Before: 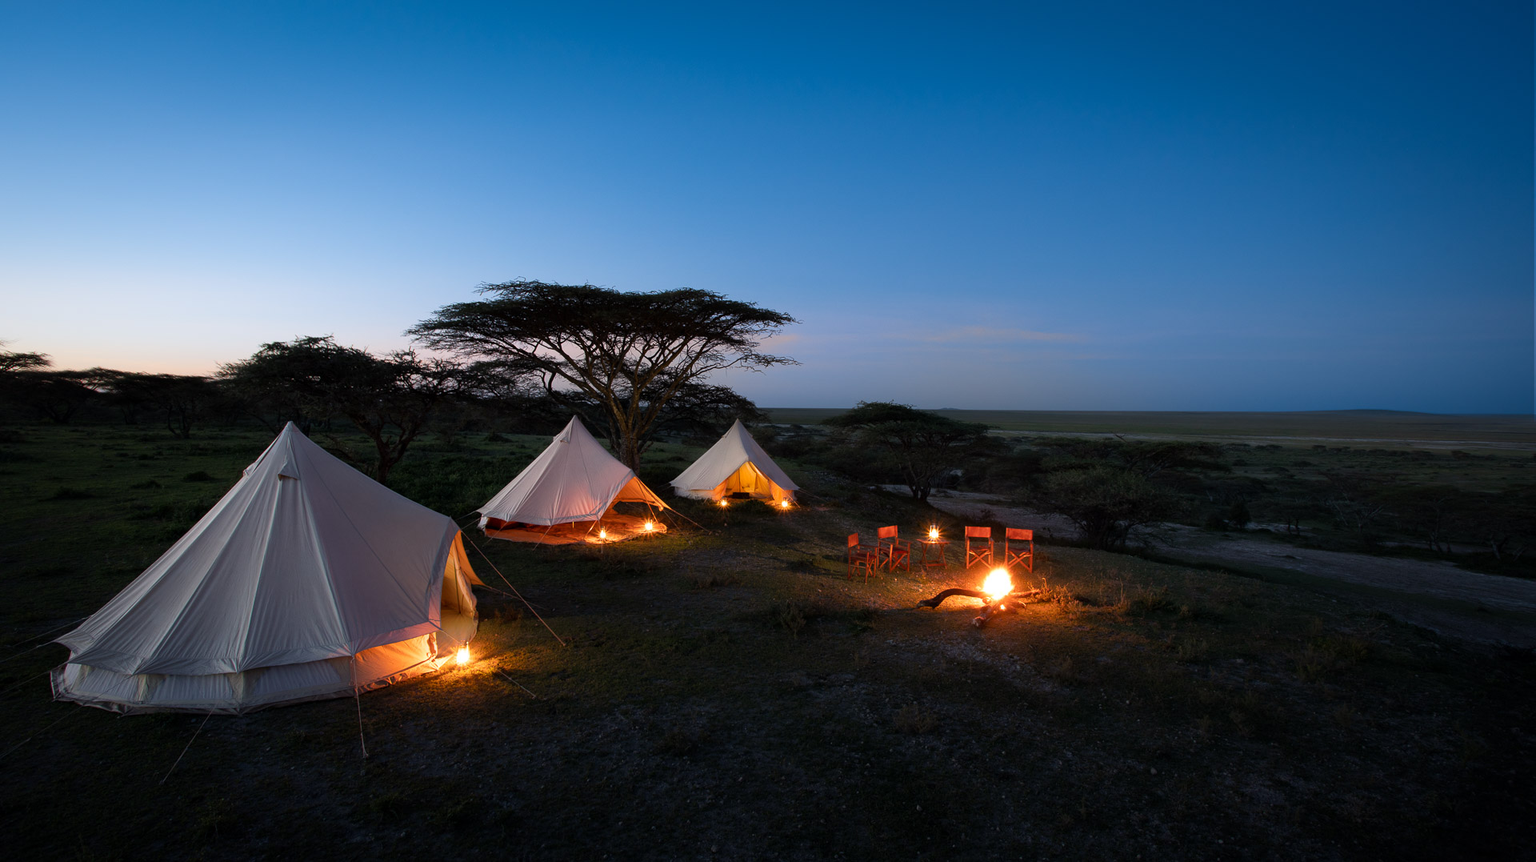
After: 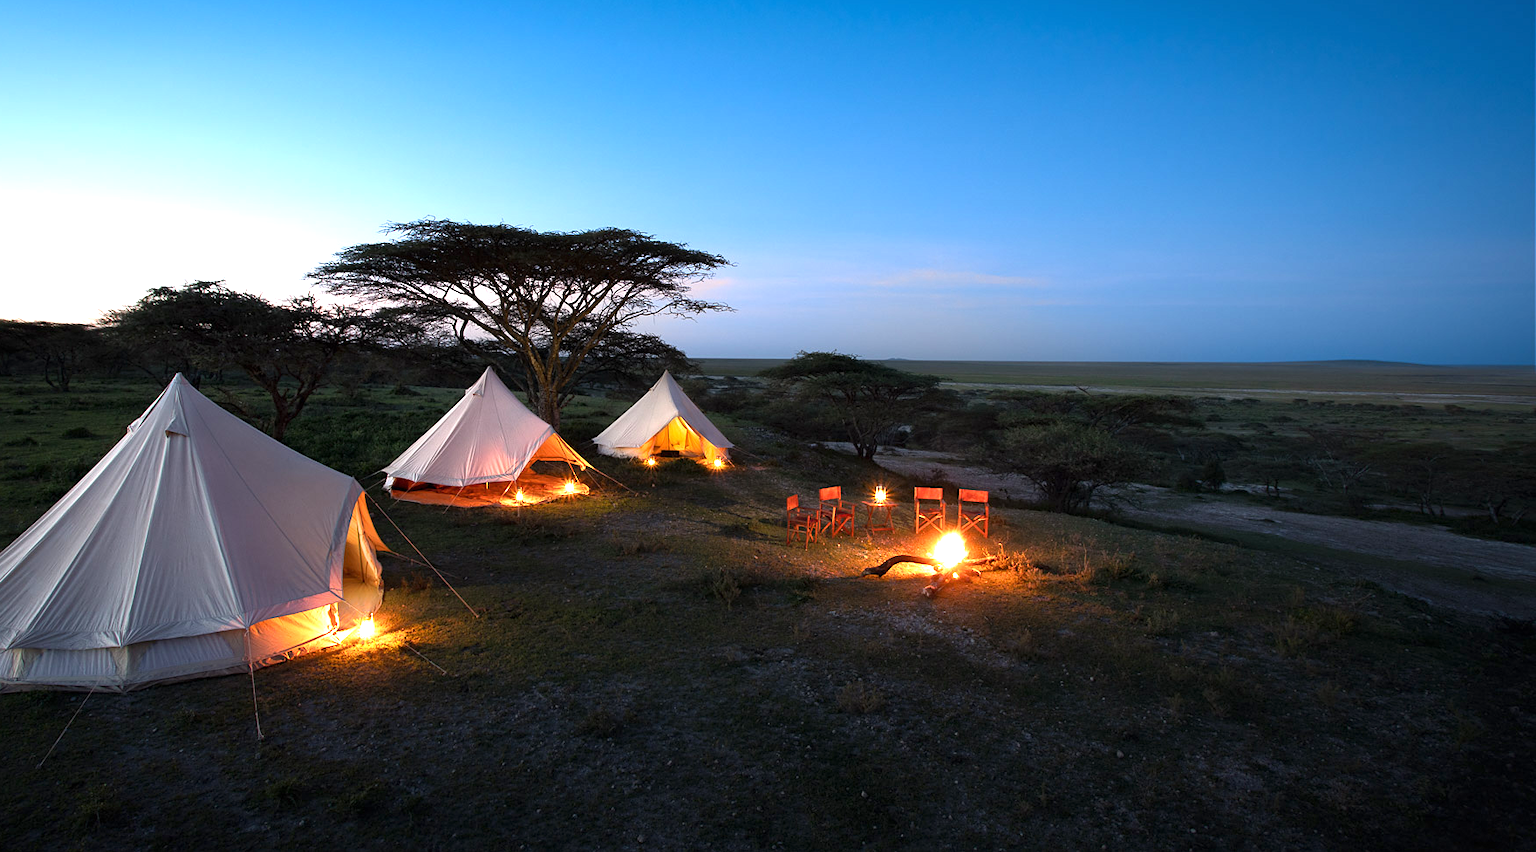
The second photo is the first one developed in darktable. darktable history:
exposure: black level correction 0, exposure 1.1 EV, compensate exposure bias true, compensate highlight preservation false
base curve: curves: ch0 [(0, 0) (0.303, 0.277) (1, 1)]
crop and rotate: left 8.262%, top 9.226%
sharpen: amount 0.2
